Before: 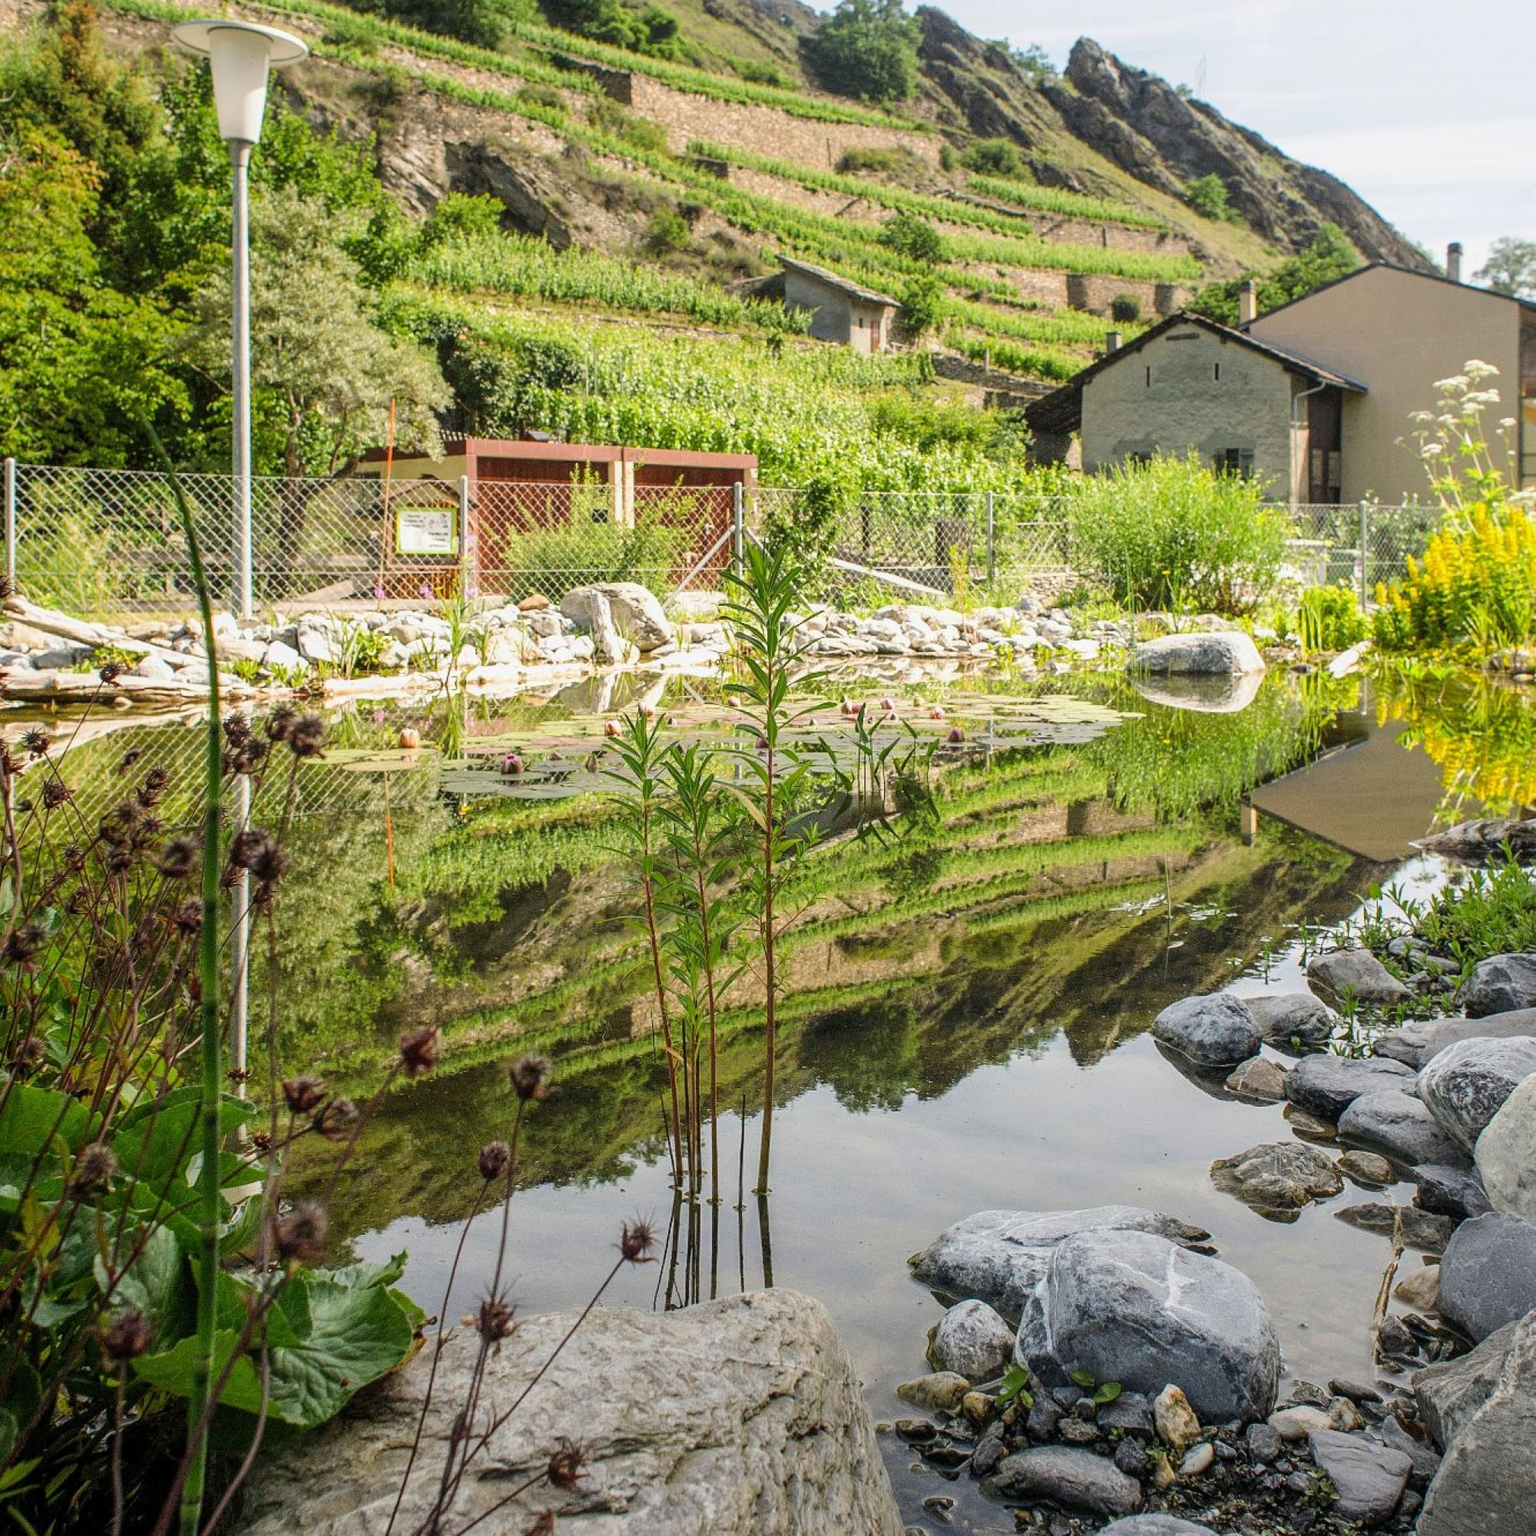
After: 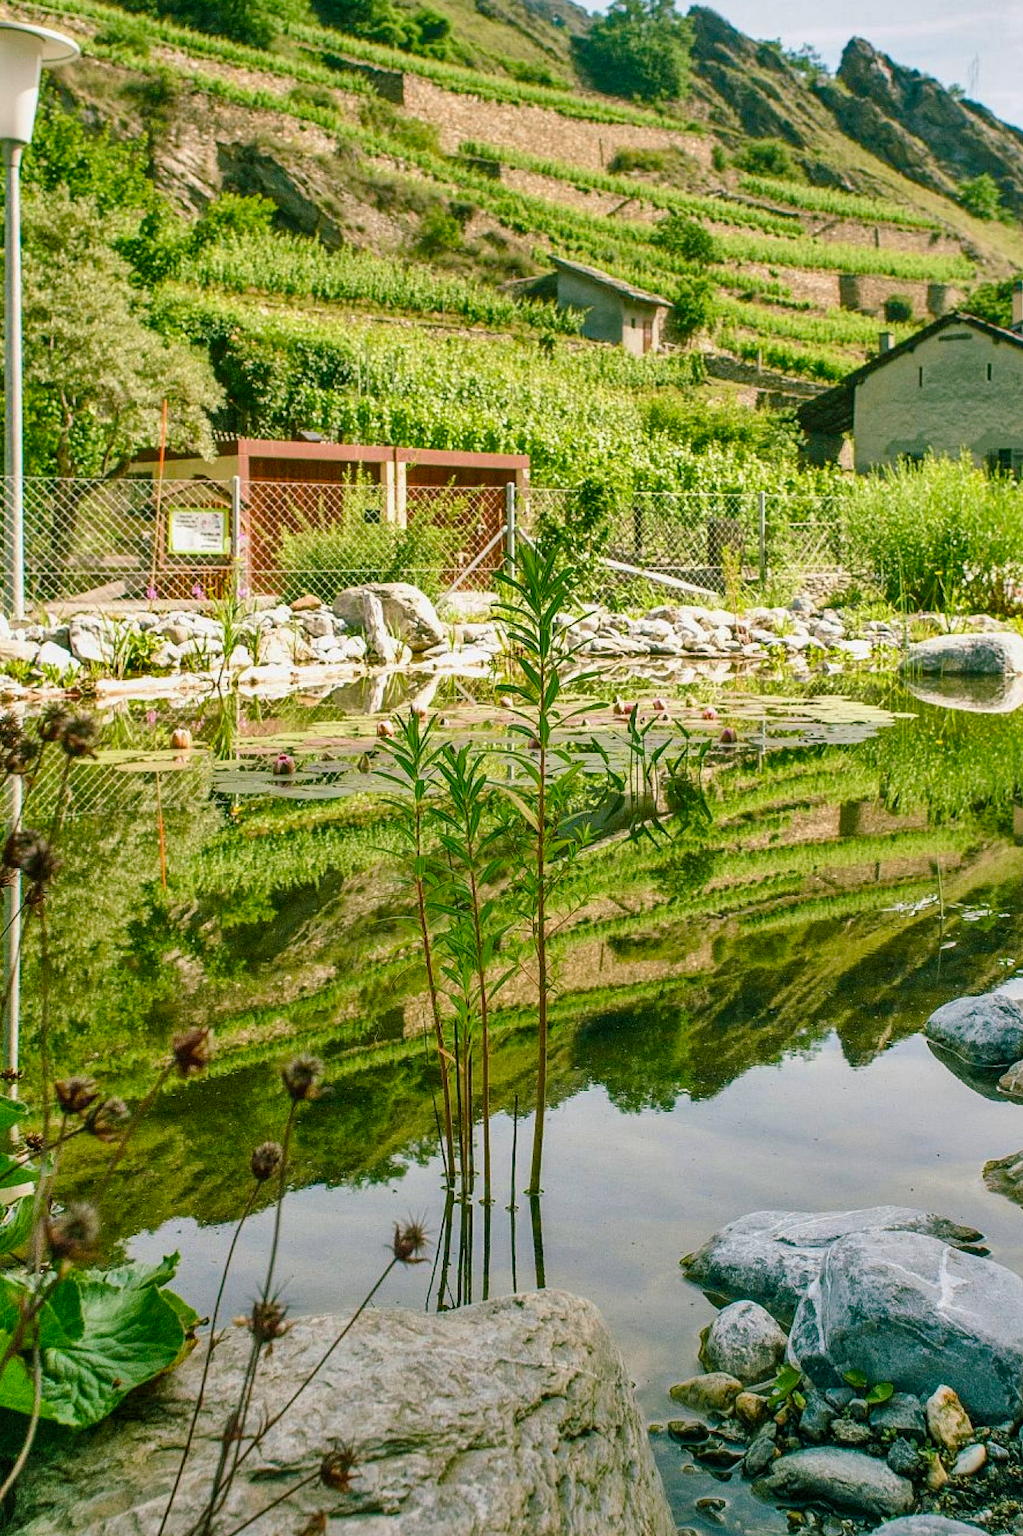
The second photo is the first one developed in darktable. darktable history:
velvia: on, module defaults
crop and rotate: left 14.874%, right 18.506%
shadows and highlights: shadows 75.18, highlights -60.57, soften with gaussian
color balance rgb: shadows lift › chroma 11.537%, shadows lift › hue 131.59°, perceptual saturation grading › global saturation 20%, perceptual saturation grading › highlights -25.752%, perceptual saturation grading › shadows 49.8%
